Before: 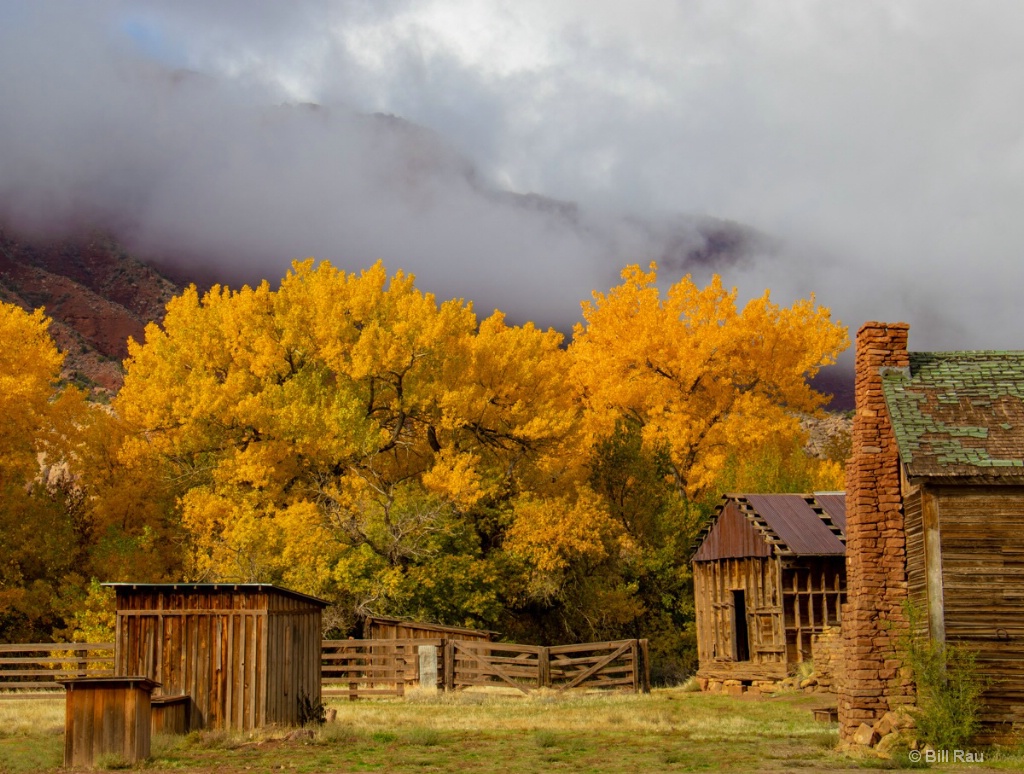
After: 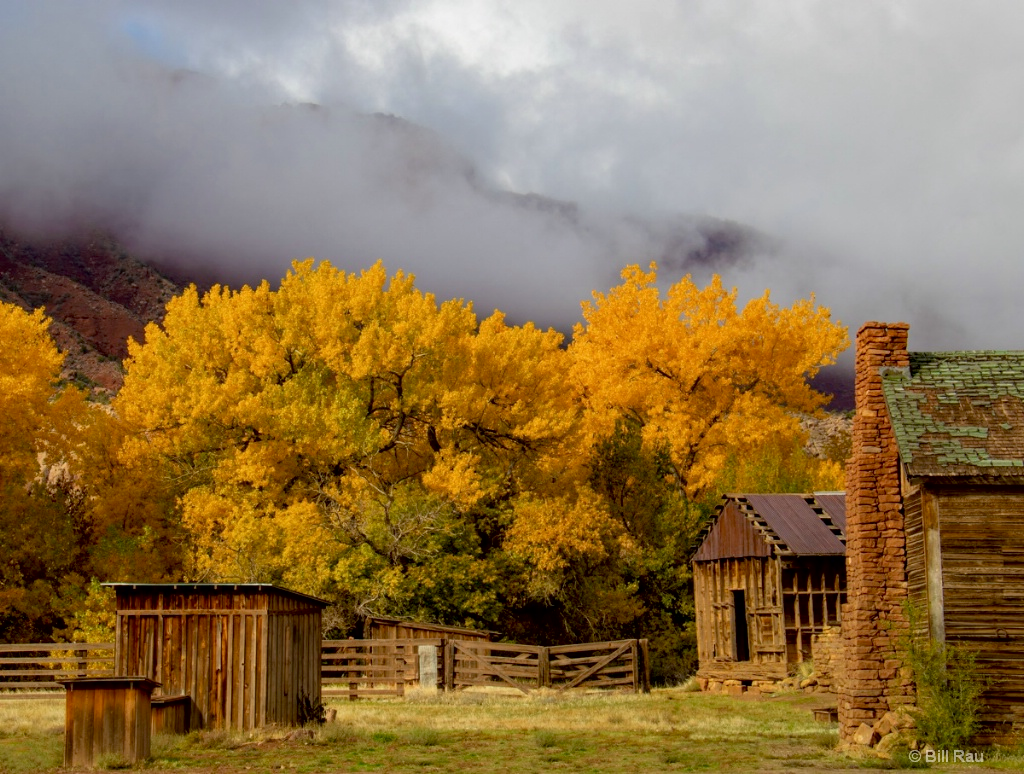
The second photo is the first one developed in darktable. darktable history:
exposure: black level correction 0.009, compensate highlight preservation false
contrast brightness saturation: saturation -0.056
